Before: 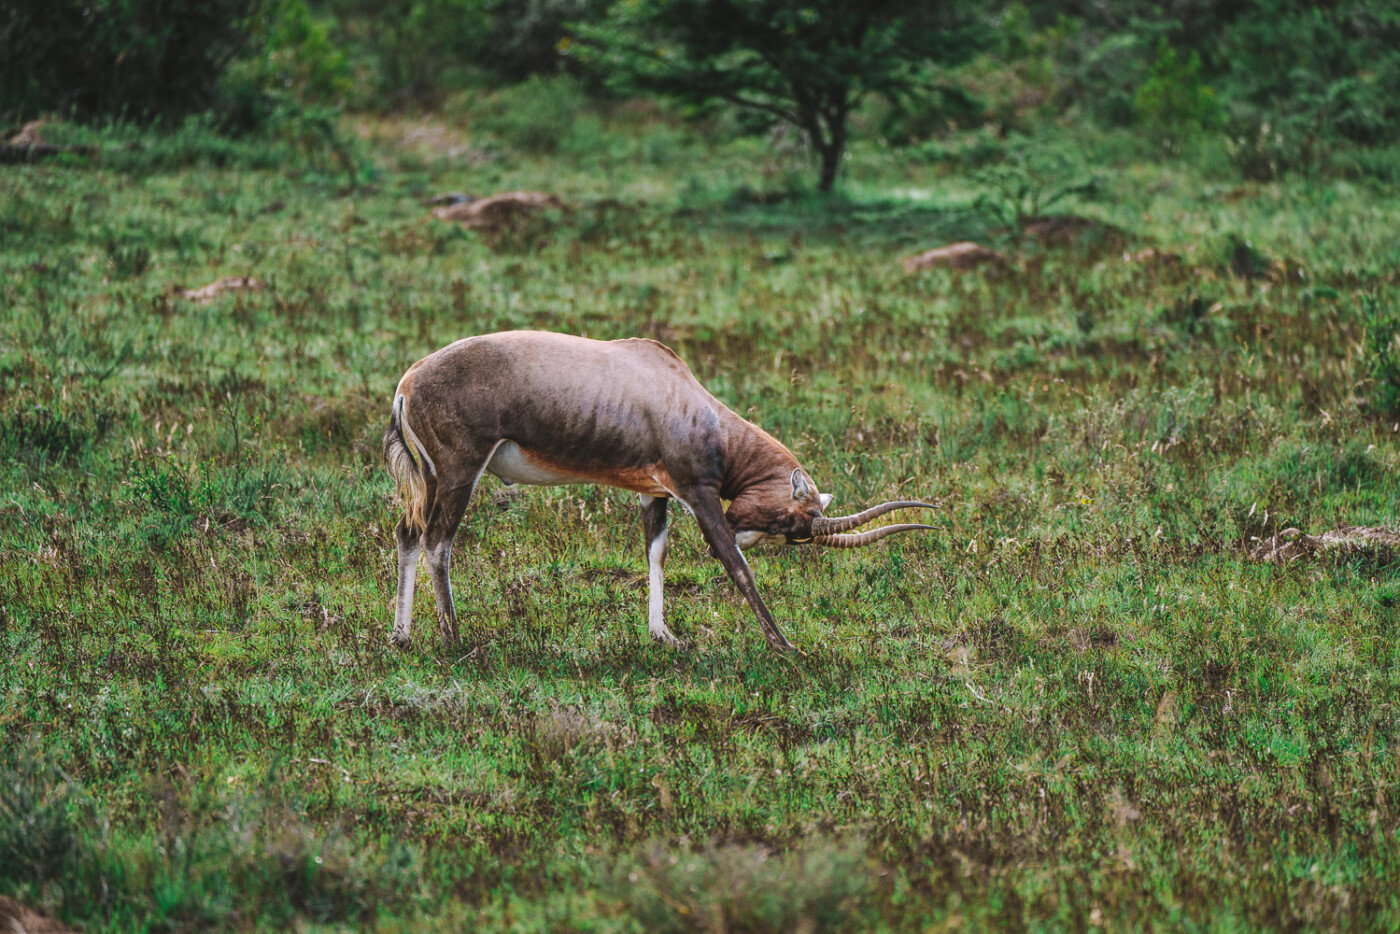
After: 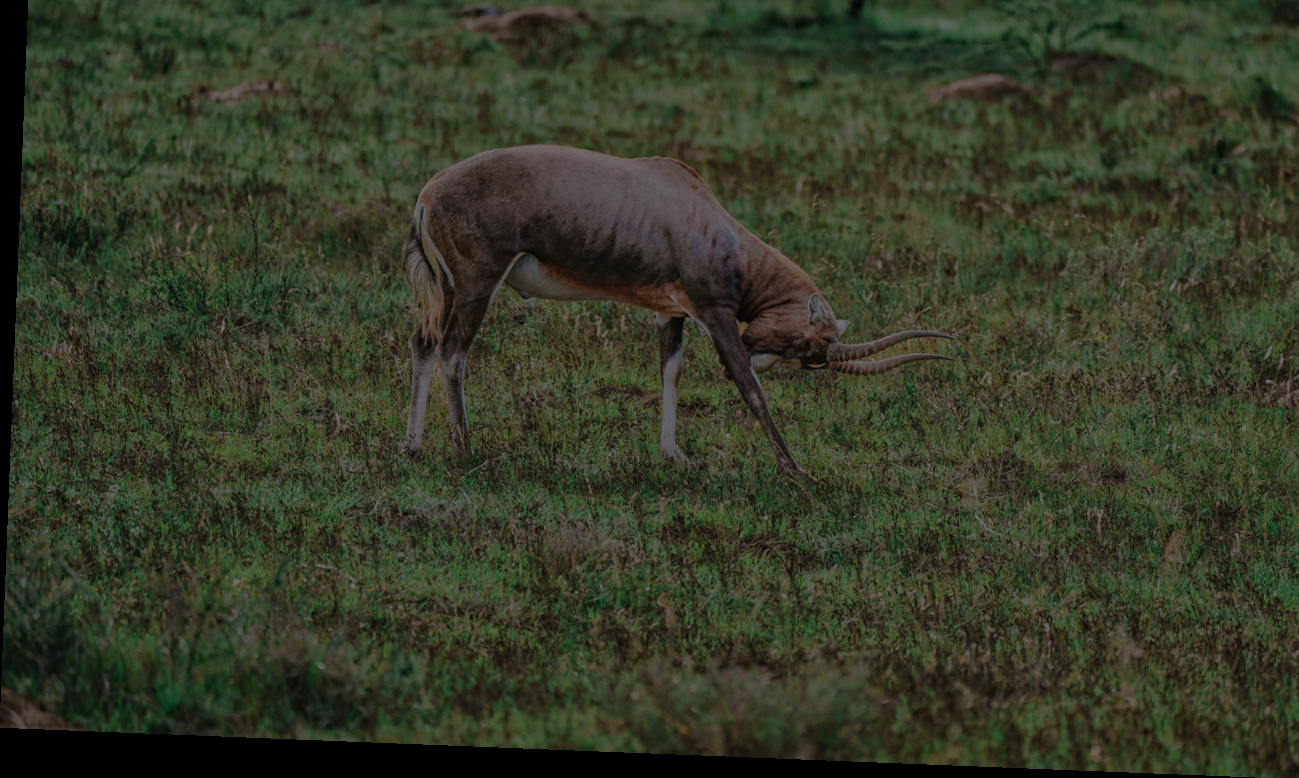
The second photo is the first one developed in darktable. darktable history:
crop: top 20.916%, right 9.437%, bottom 0.316%
rotate and perspective: rotation 2.27°, automatic cropping off
color balance rgb: perceptual brilliance grading › global brilliance -48.39%
haze removal: strength 0.29, distance 0.25, compatibility mode true, adaptive false
tone equalizer: -8 EV -0.002 EV, -7 EV 0.005 EV, -6 EV -0.008 EV, -5 EV 0.007 EV, -4 EV -0.042 EV, -3 EV -0.233 EV, -2 EV -0.662 EV, -1 EV -0.983 EV, +0 EV -0.969 EV, smoothing diameter 2%, edges refinement/feathering 20, mask exposure compensation -1.57 EV, filter diffusion 5
exposure: exposure 0.3 EV, compensate highlight preservation false
